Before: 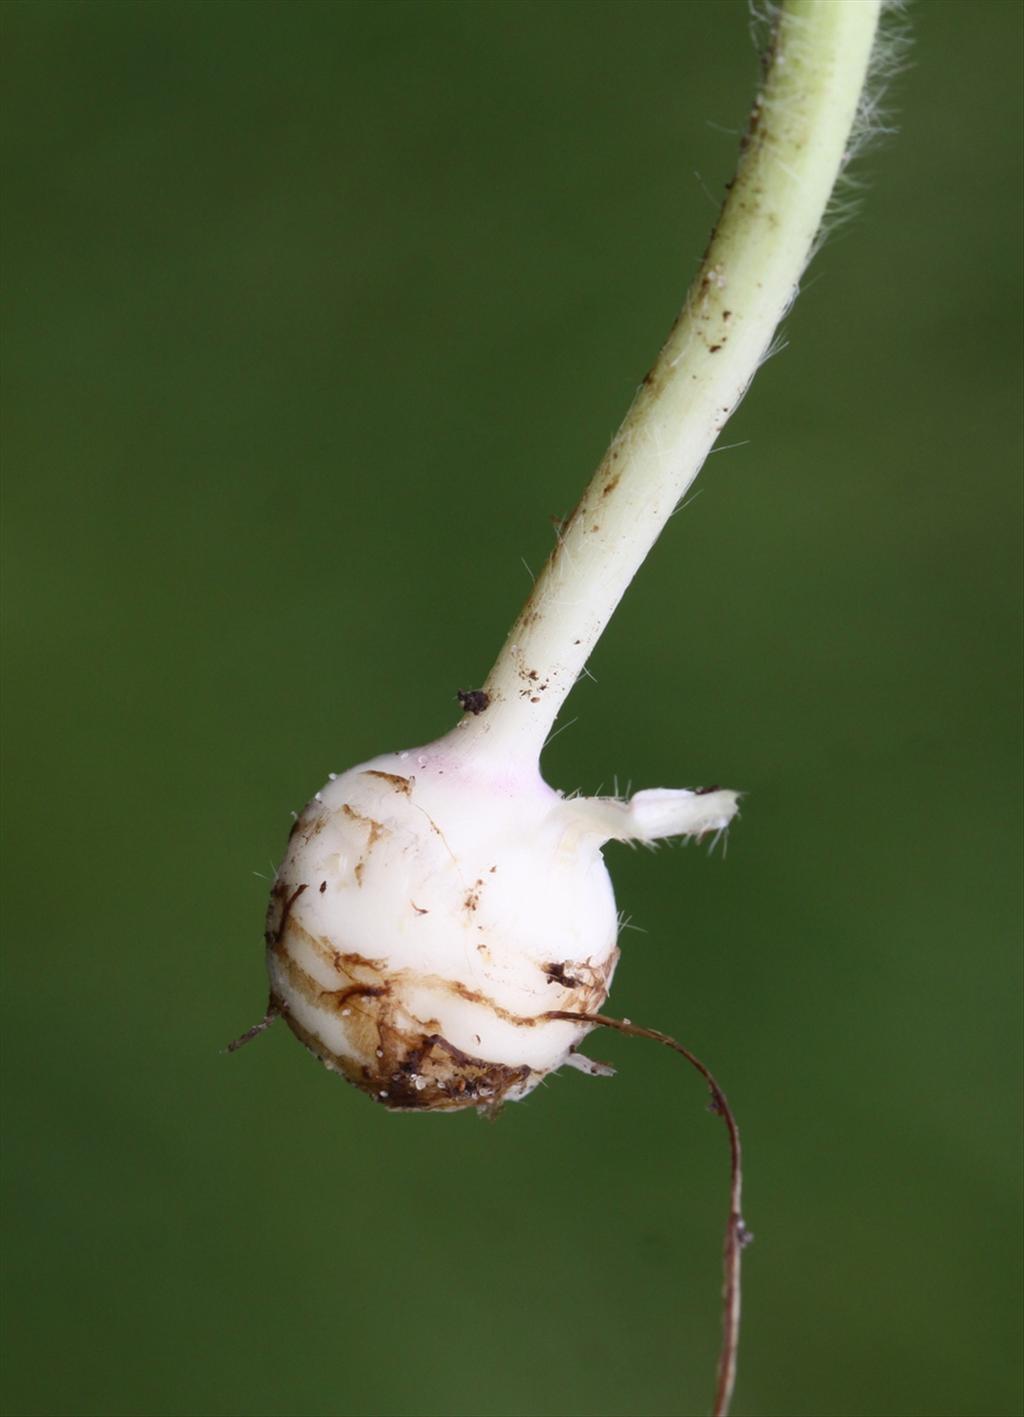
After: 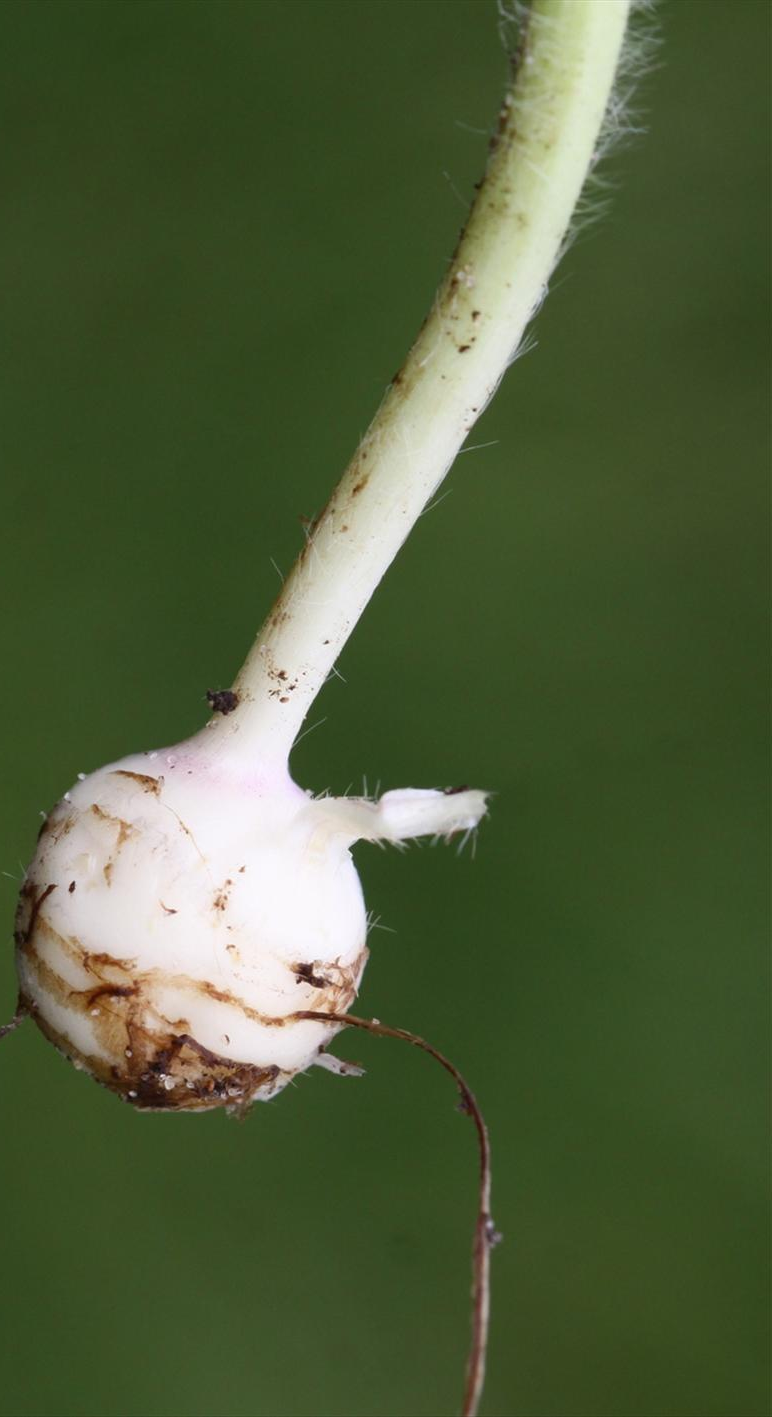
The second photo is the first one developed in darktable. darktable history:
crop and rotate: left 24.523%
